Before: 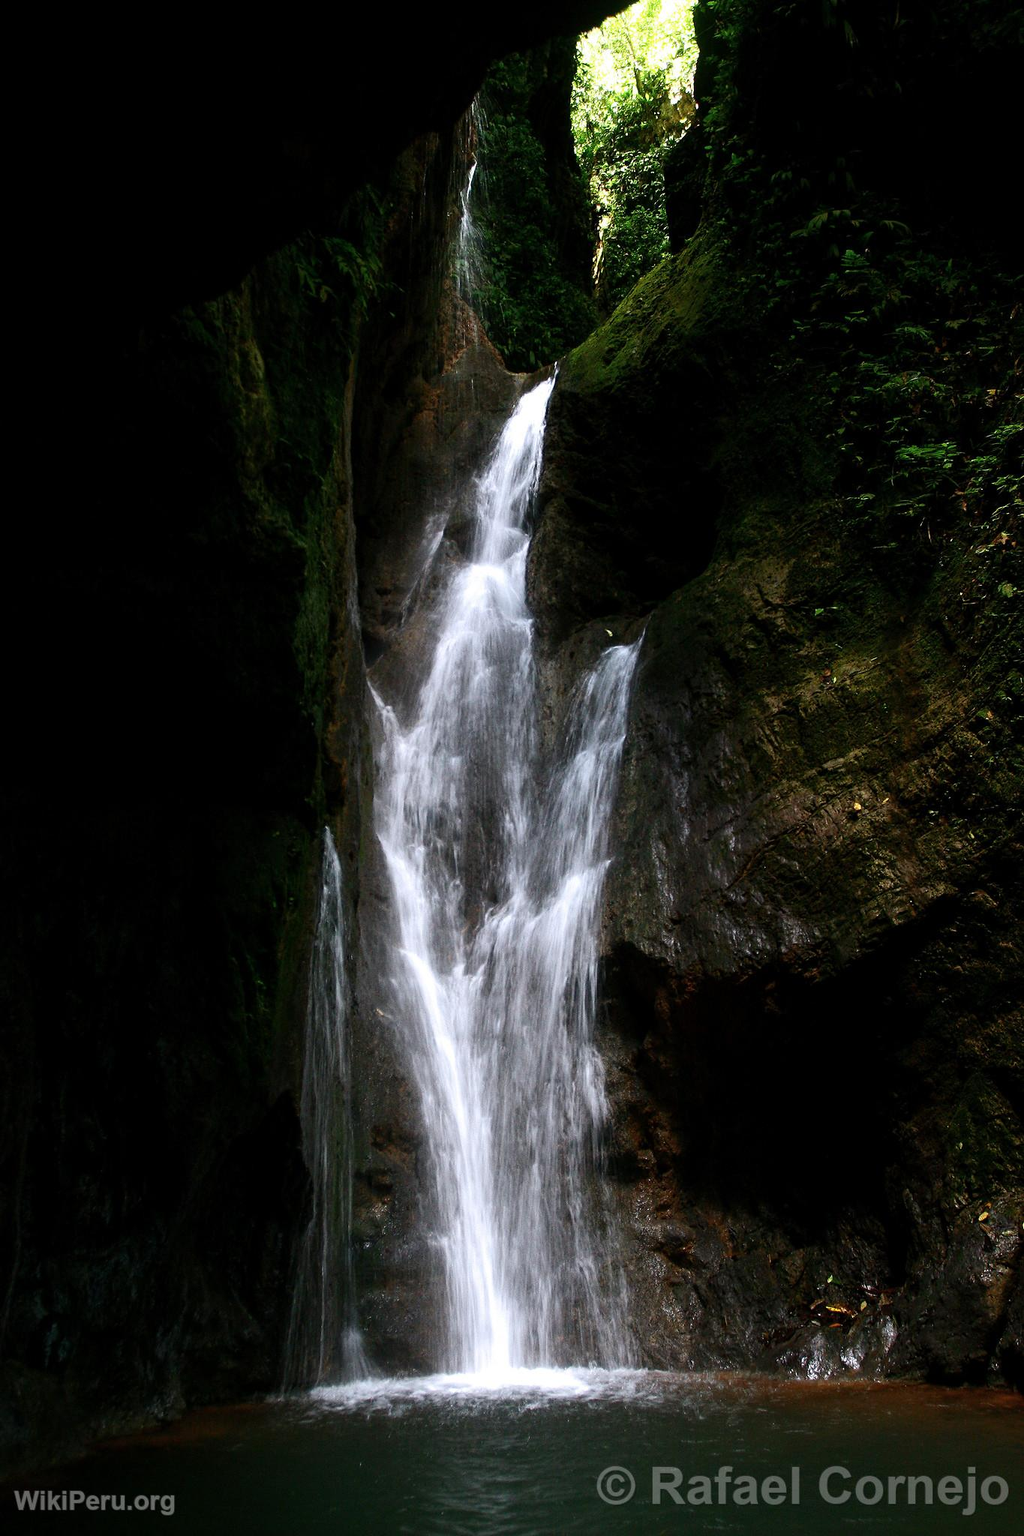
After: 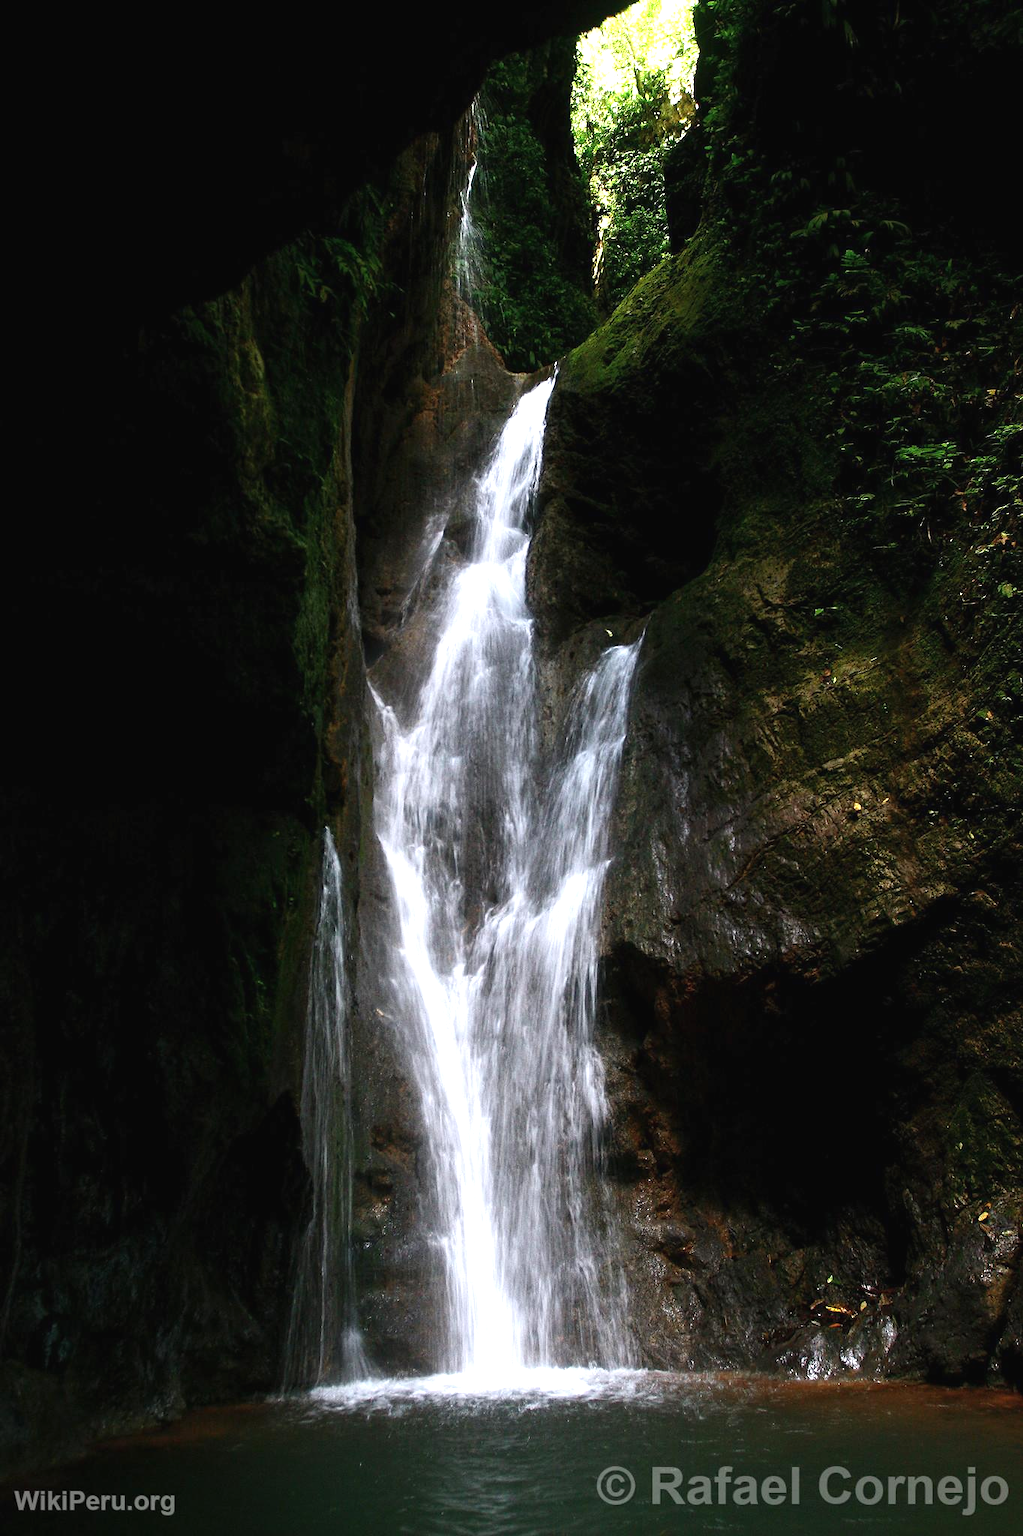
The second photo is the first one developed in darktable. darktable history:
exposure: black level correction -0.002, exposure 0.54 EV, compensate highlight preservation false
